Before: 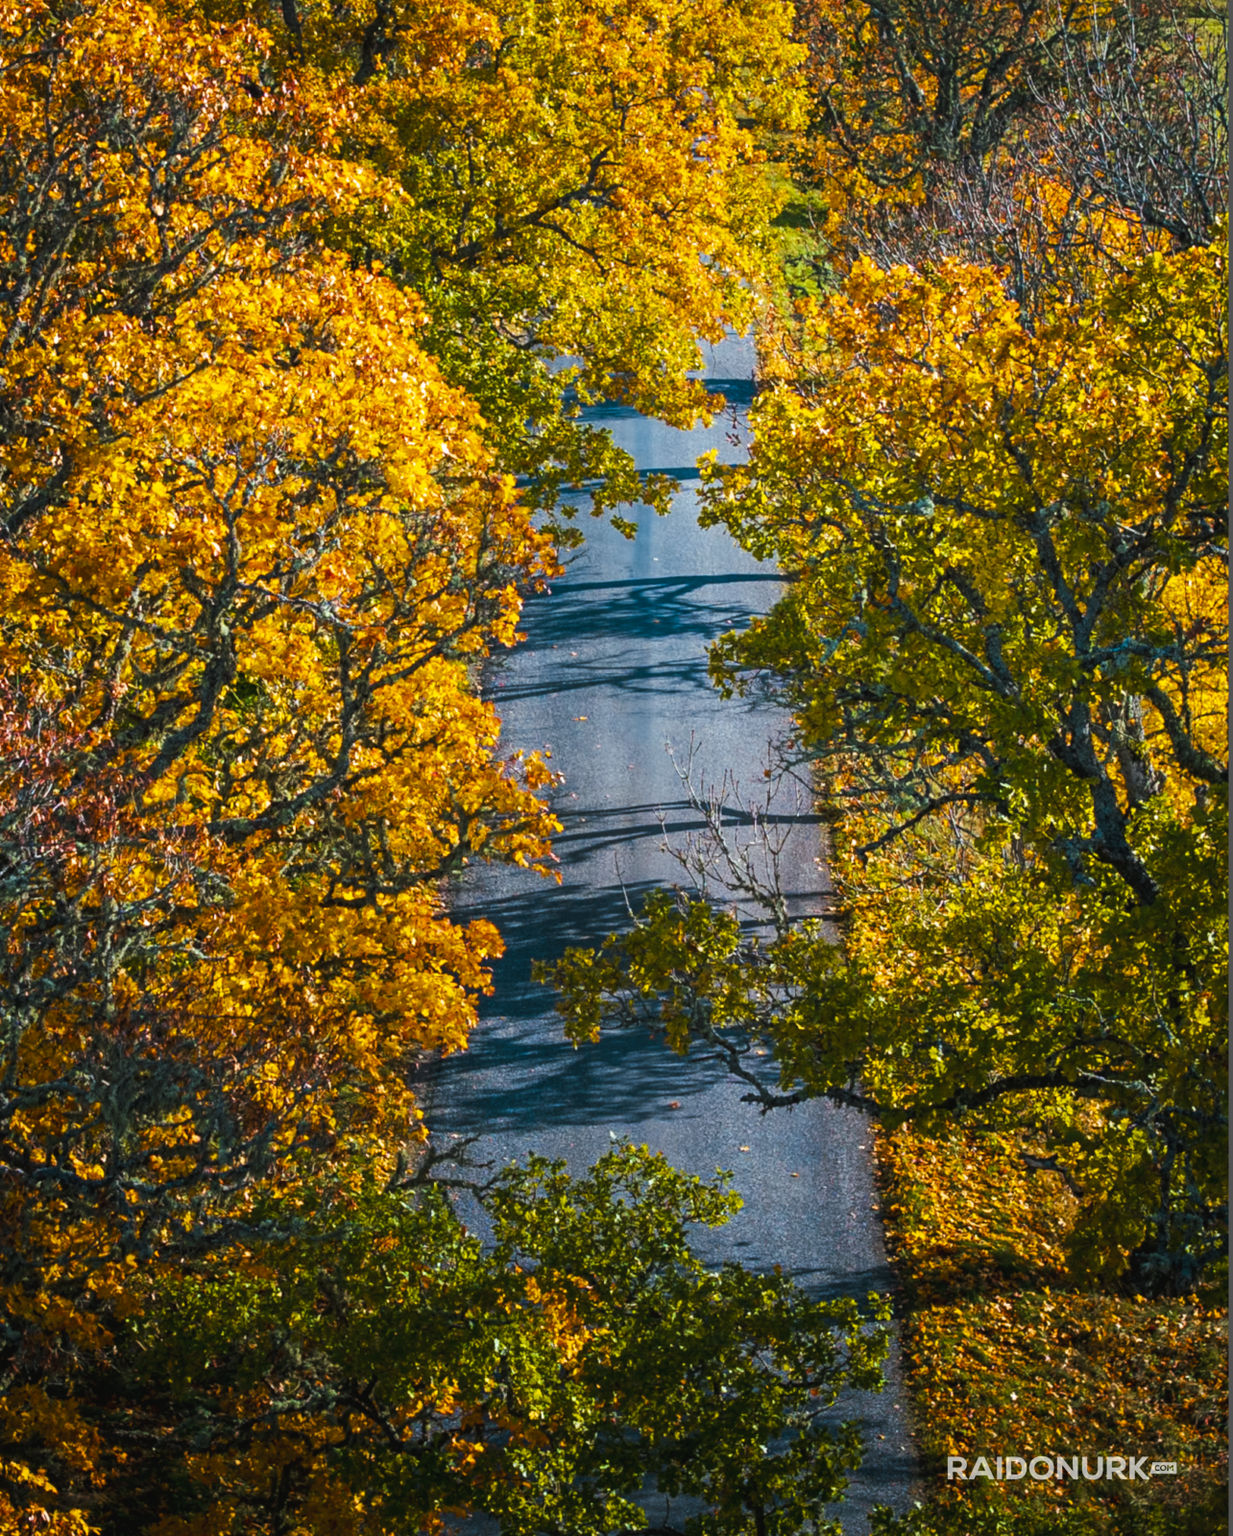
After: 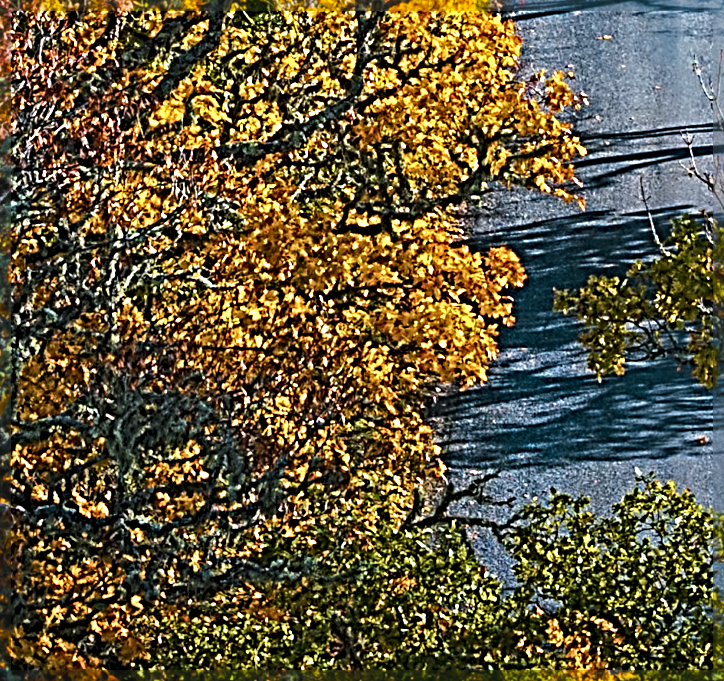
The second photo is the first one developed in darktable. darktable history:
sharpen: radius 4.001, amount 2
crop: top 44.483%, right 43.593%, bottom 12.892%
shadows and highlights: shadows color adjustment 97.66%, soften with gaussian
